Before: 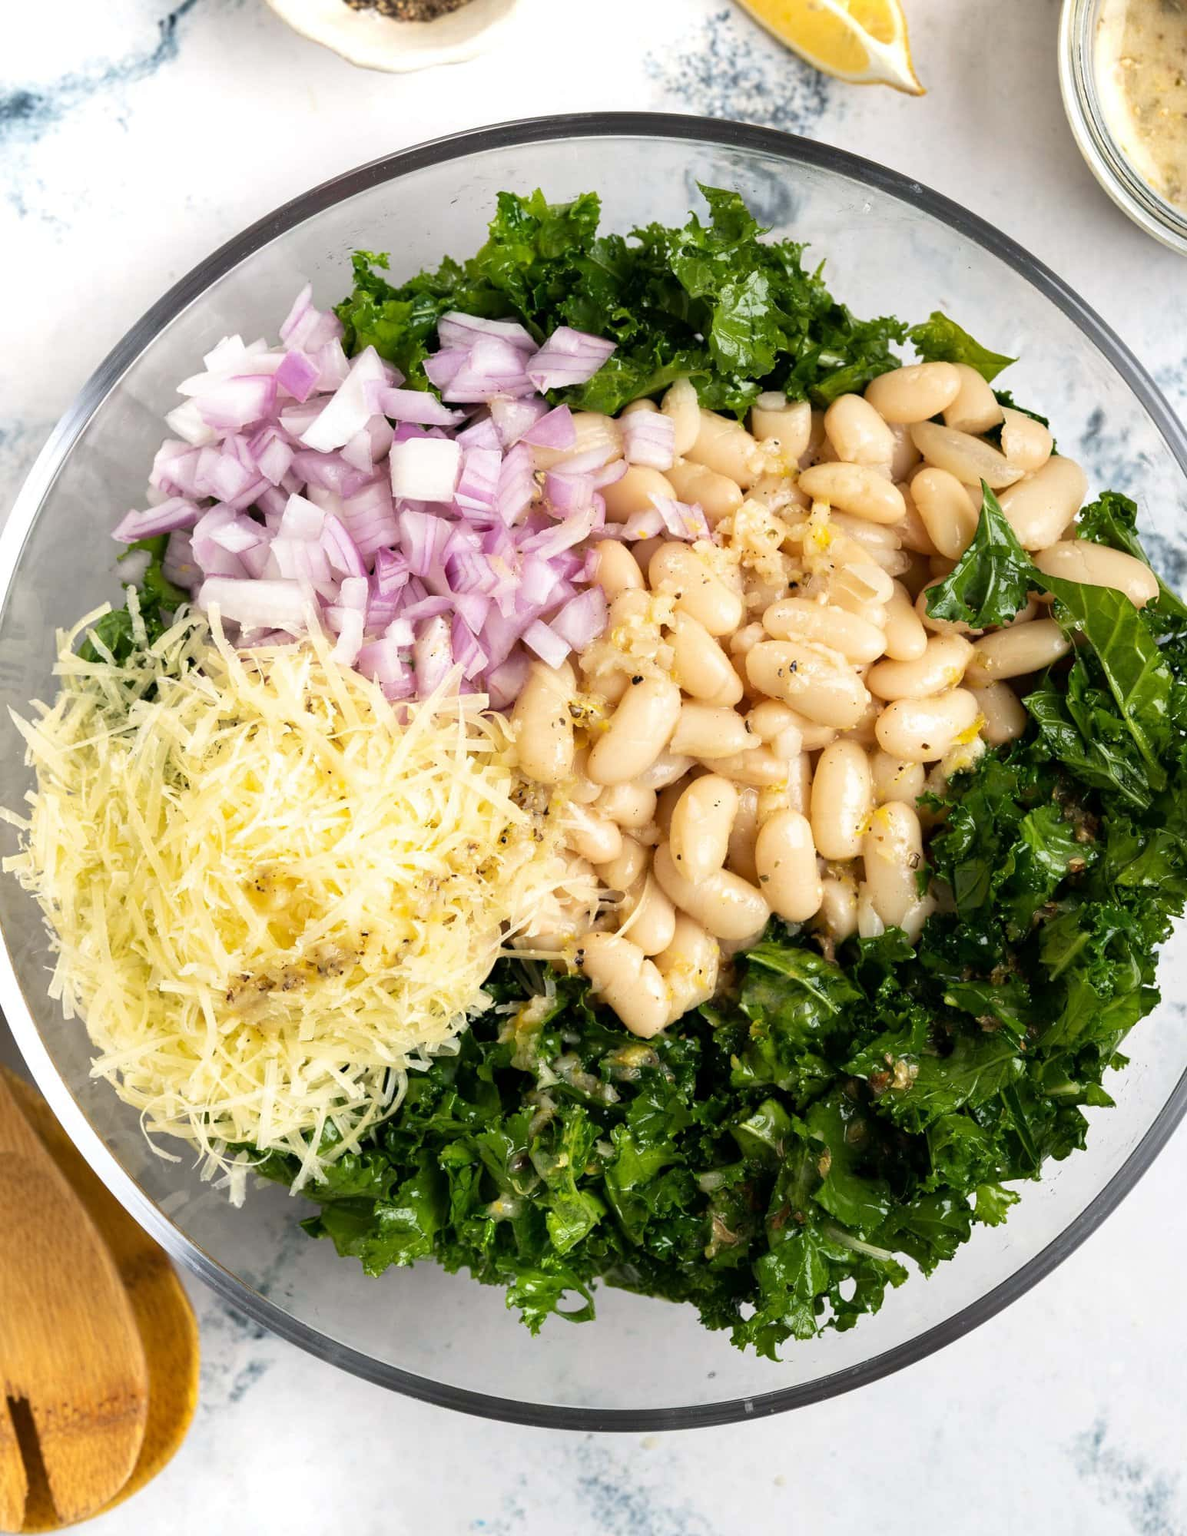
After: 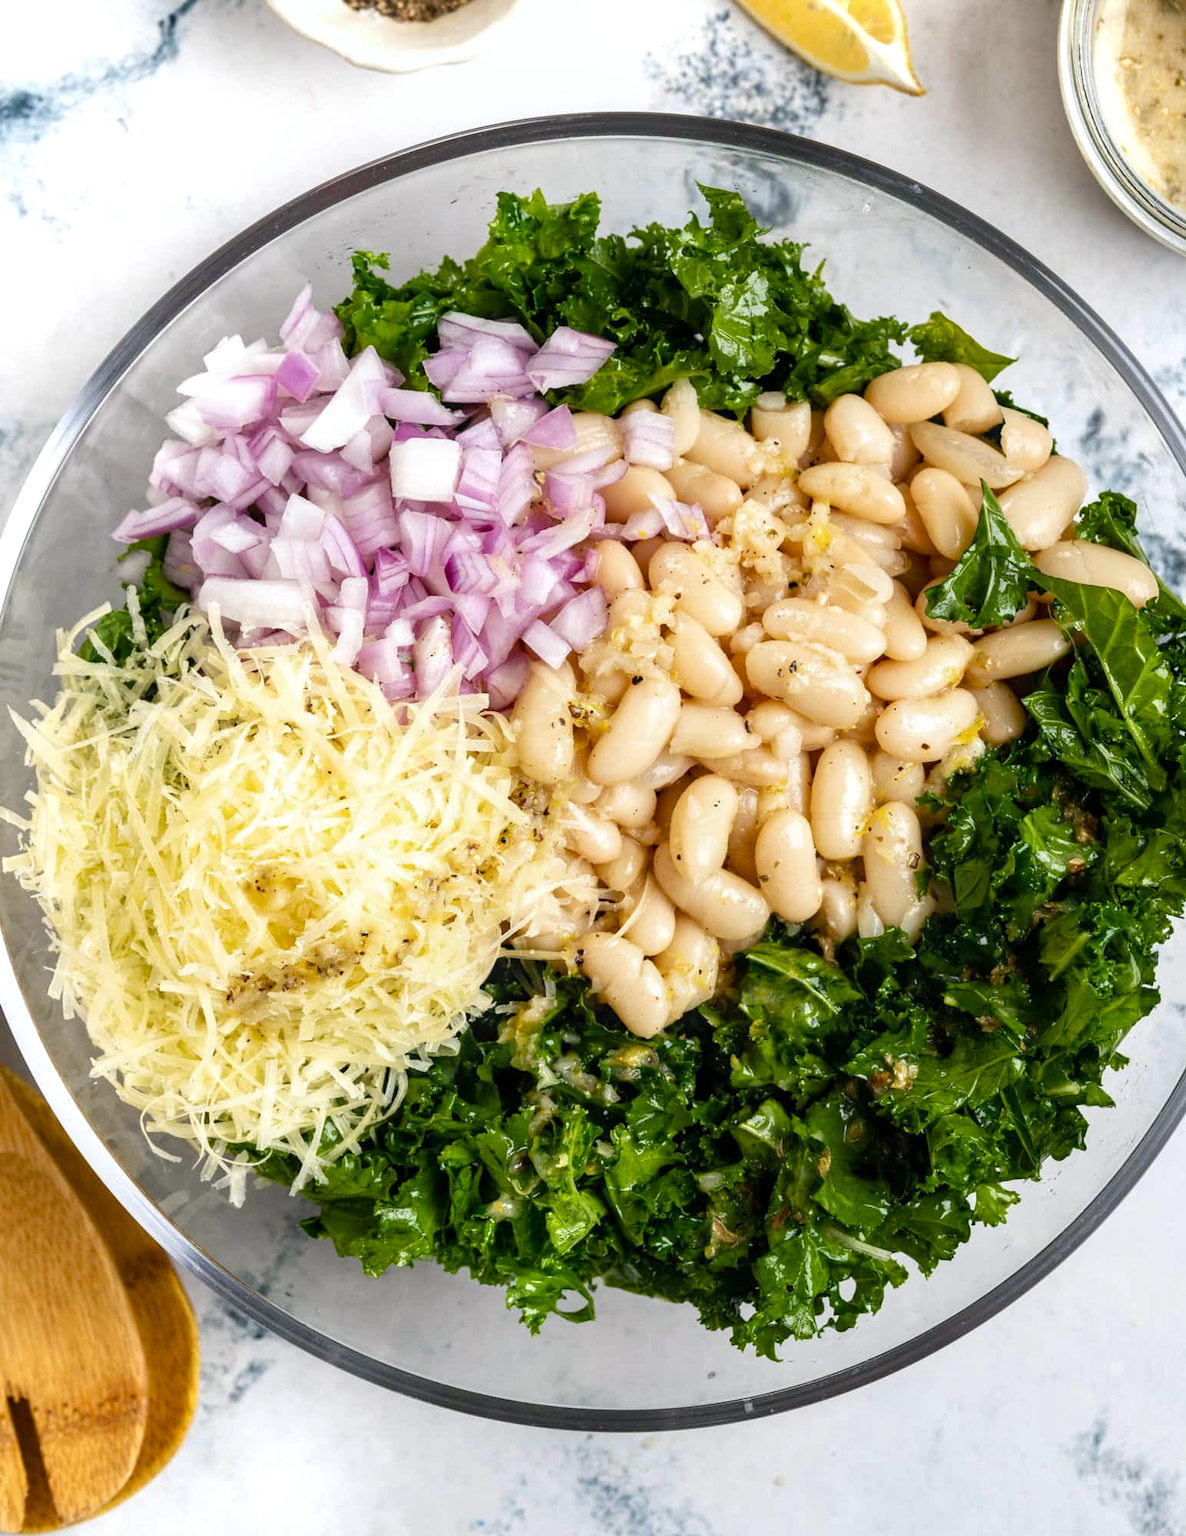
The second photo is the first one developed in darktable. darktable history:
white balance: red 0.988, blue 1.017
color balance rgb: perceptual saturation grading › global saturation 20%, perceptual saturation grading › highlights -25%, perceptual saturation grading › shadows 25%
local contrast: on, module defaults
